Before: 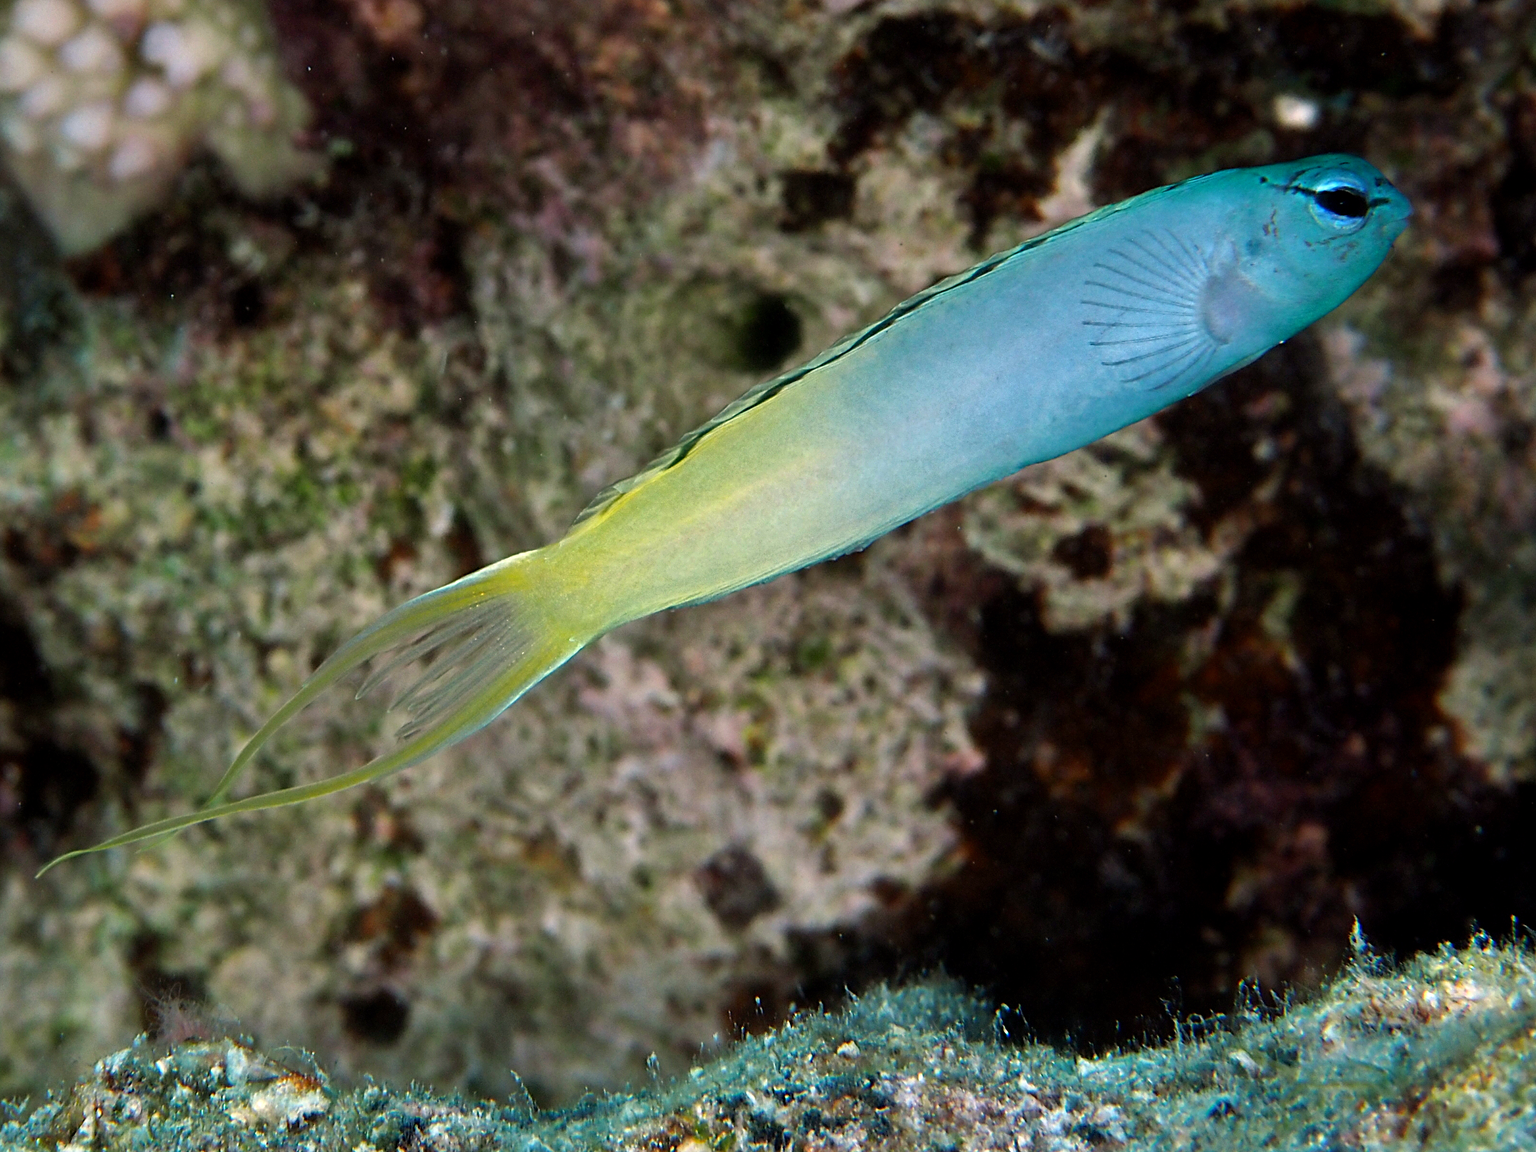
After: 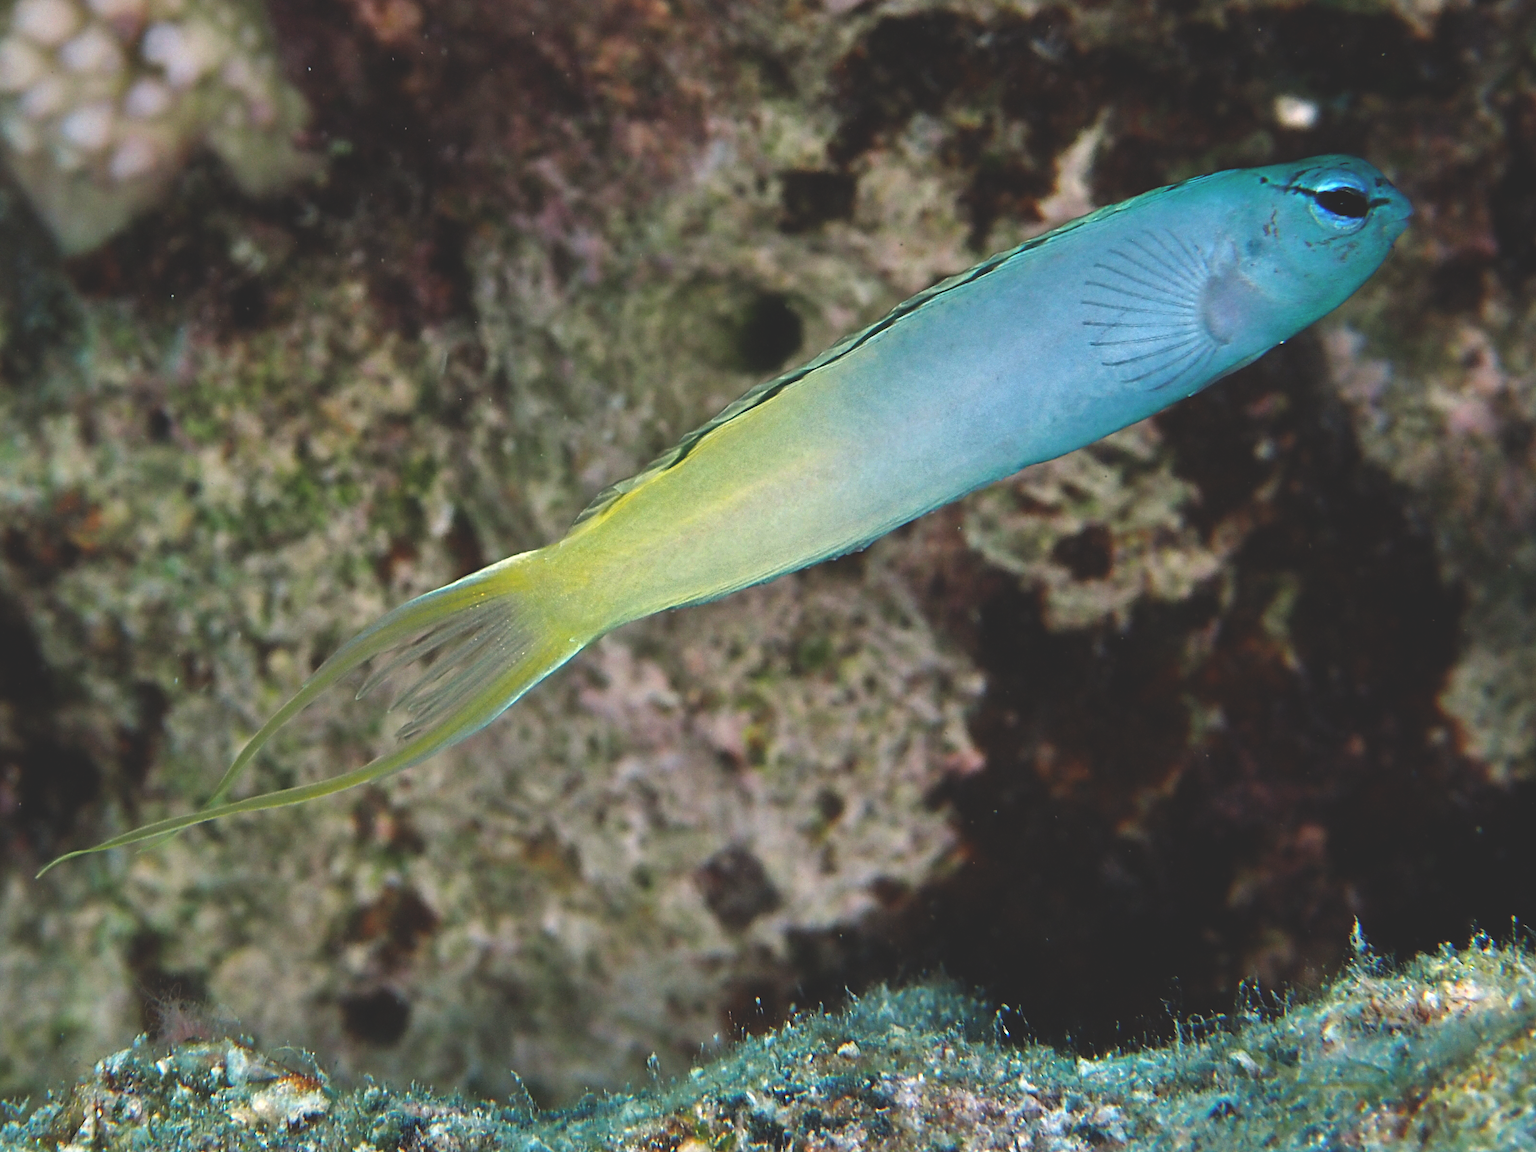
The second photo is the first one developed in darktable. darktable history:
exposure: black level correction -0.022, exposure -0.031 EV, compensate highlight preservation false
